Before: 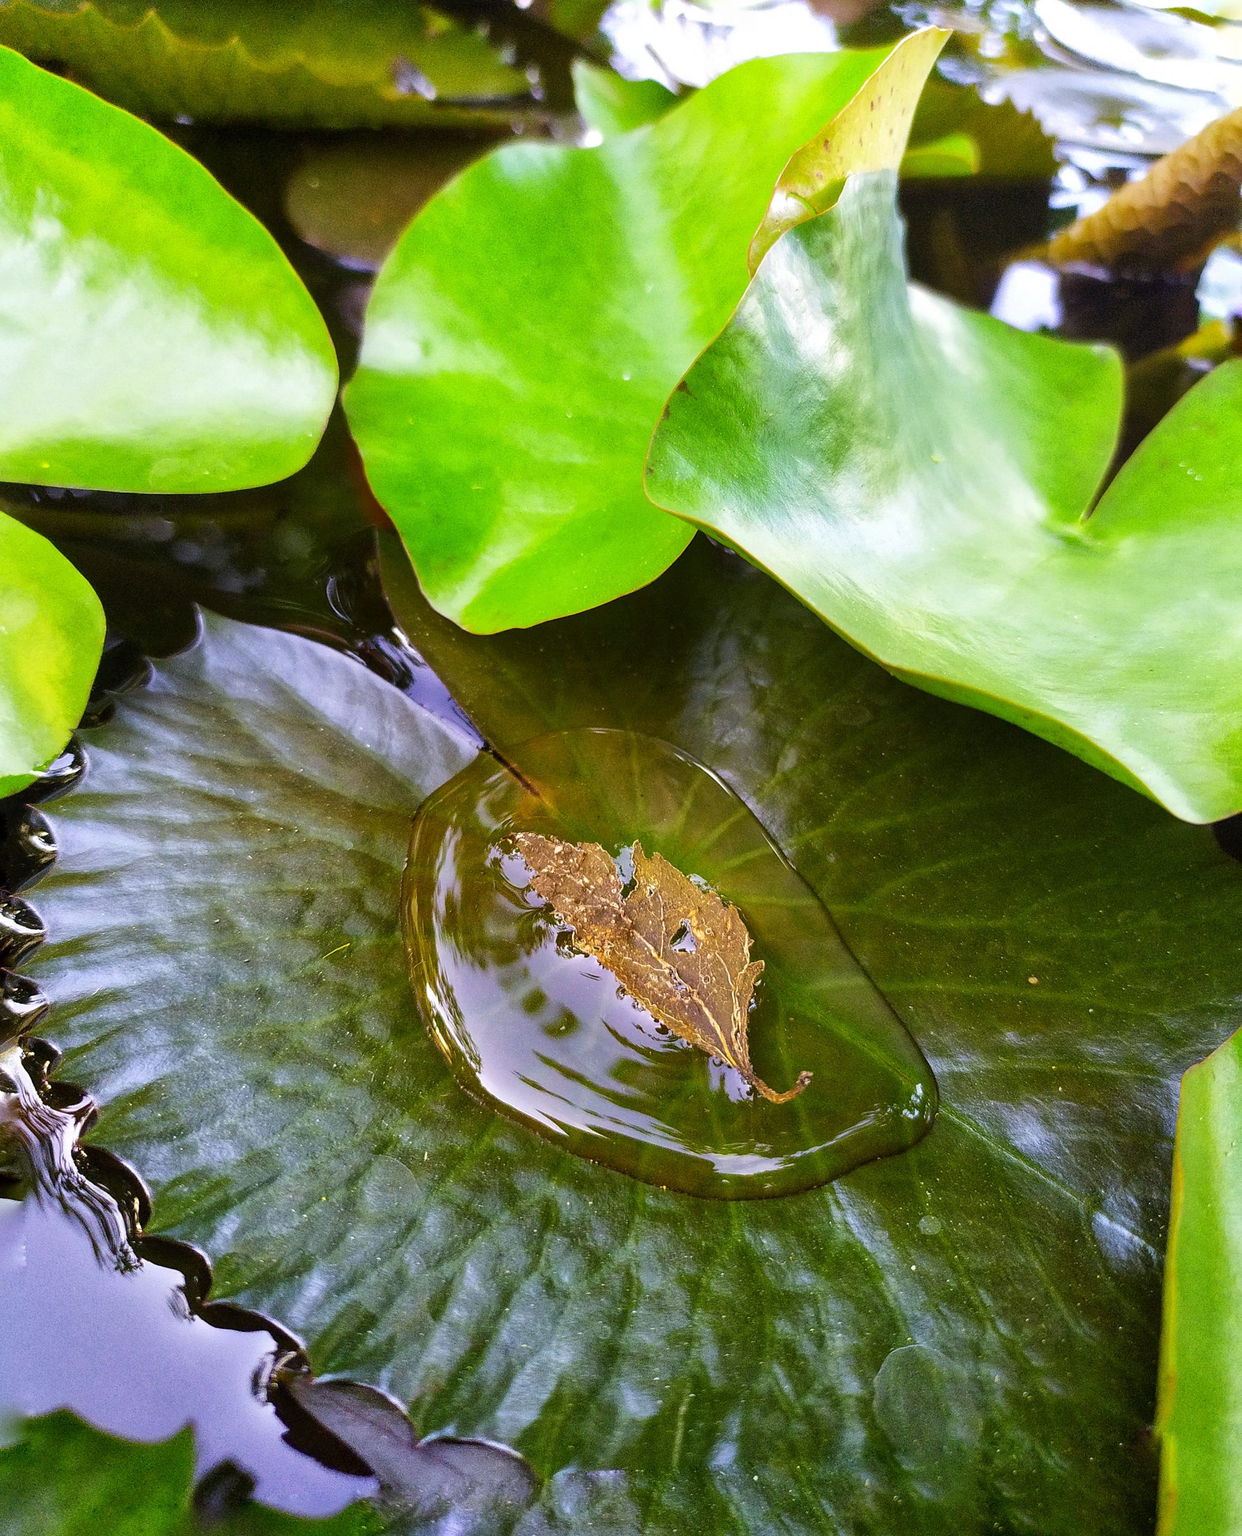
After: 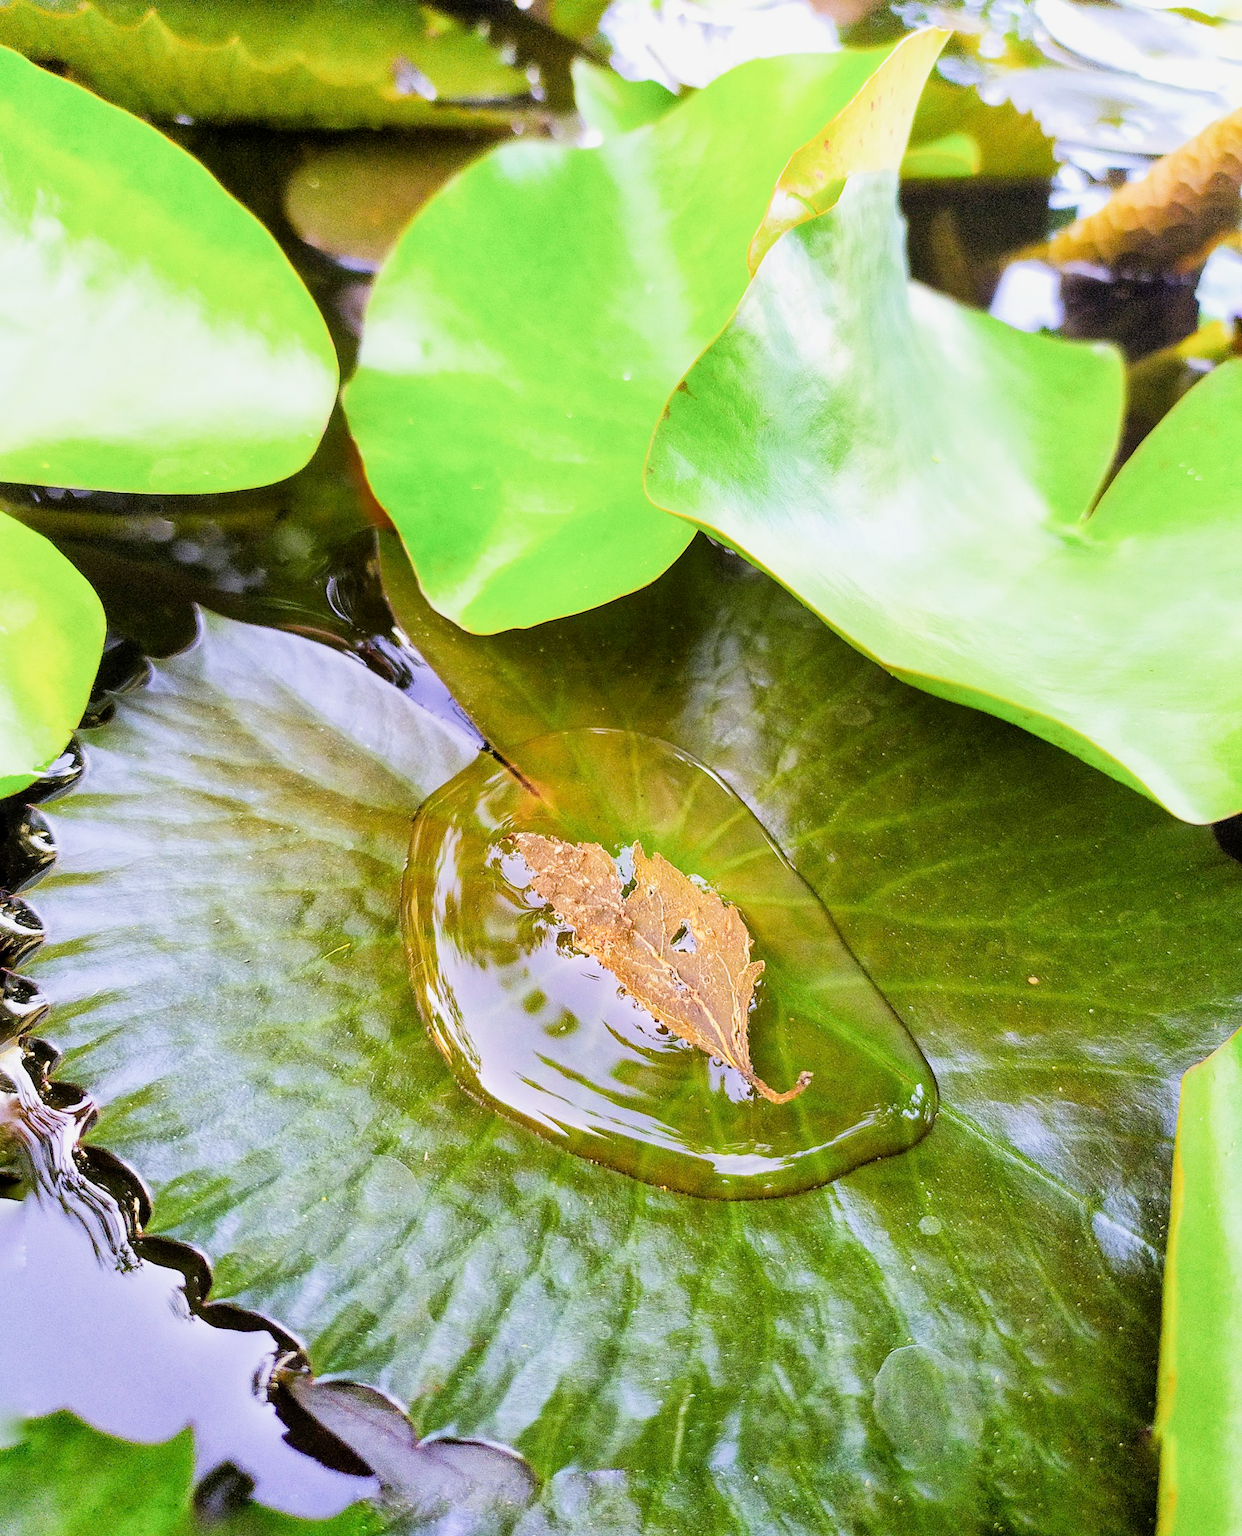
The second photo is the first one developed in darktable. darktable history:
filmic rgb: black relative exposure -7.21 EV, white relative exposure 5.35 EV, hardness 3.03
exposure: black level correction 0.001, exposure 1.639 EV, compensate exposure bias true, compensate highlight preservation false
